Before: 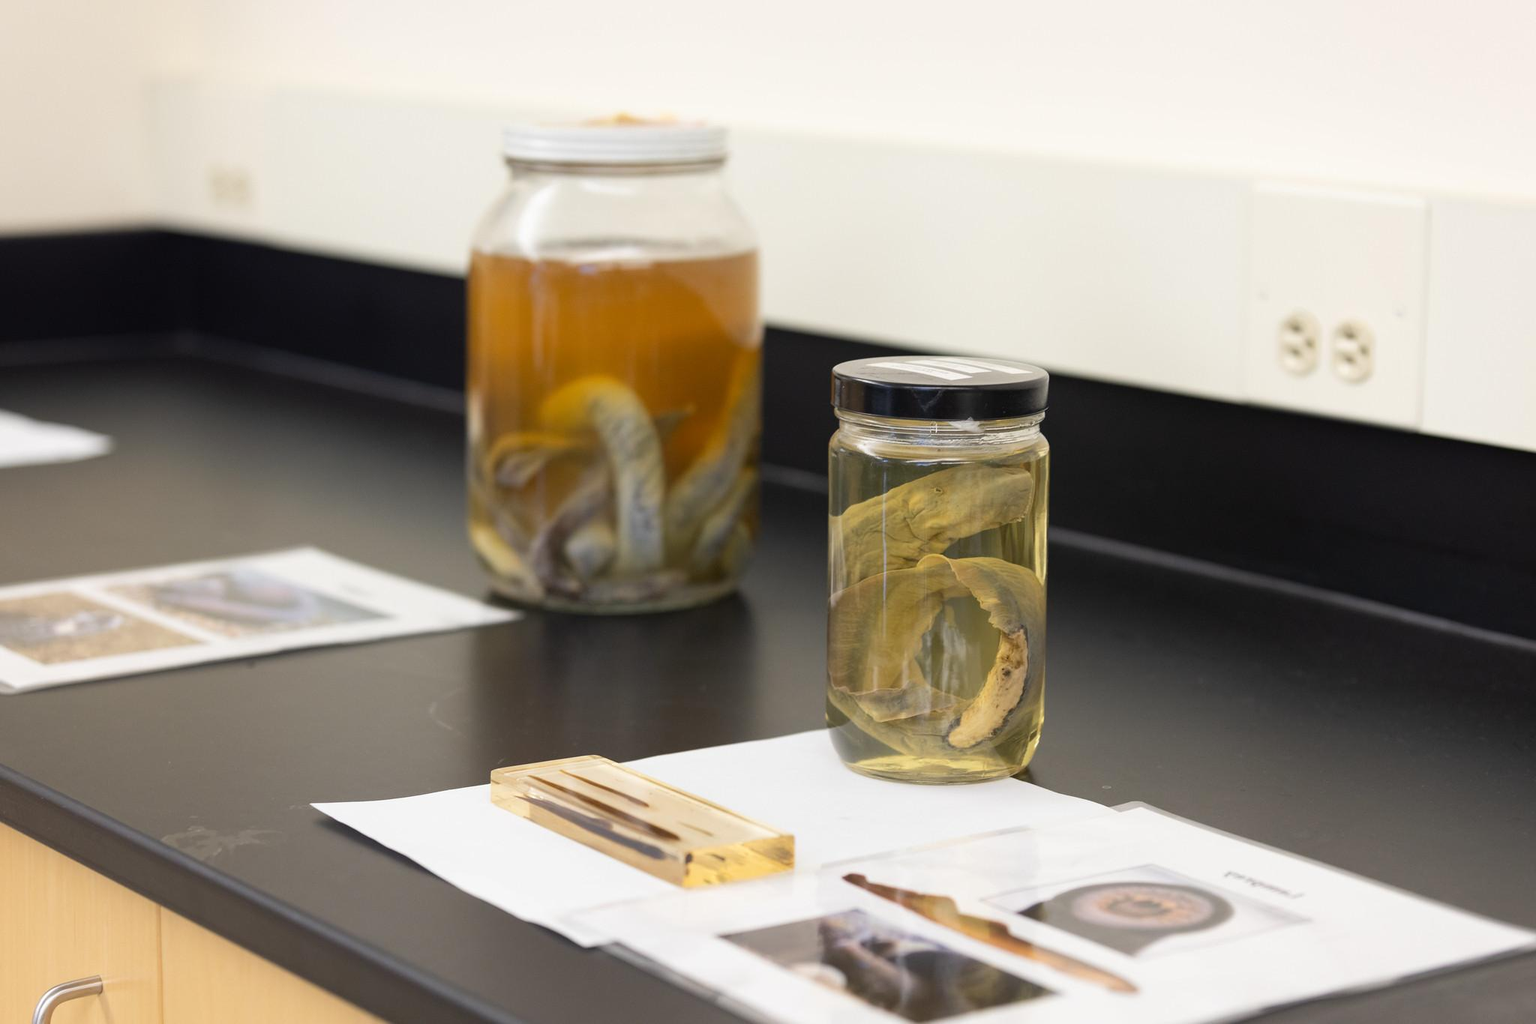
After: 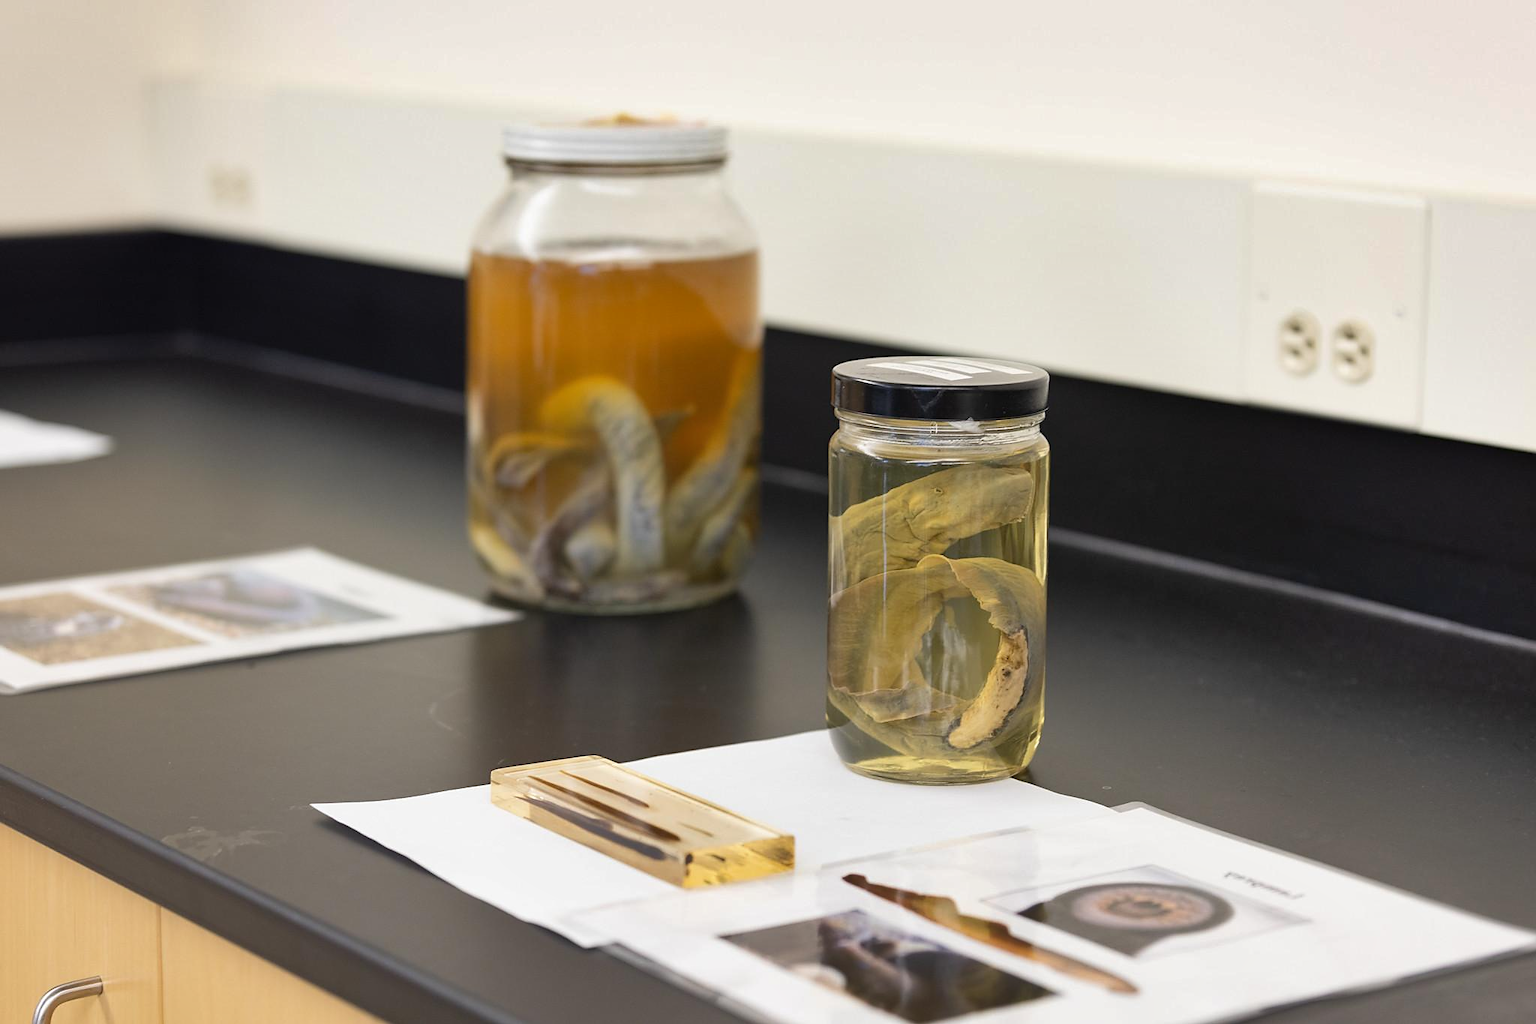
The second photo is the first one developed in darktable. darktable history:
shadows and highlights: low approximation 0.01, soften with gaussian
sharpen: radius 1.864, amount 0.398, threshold 1.271
